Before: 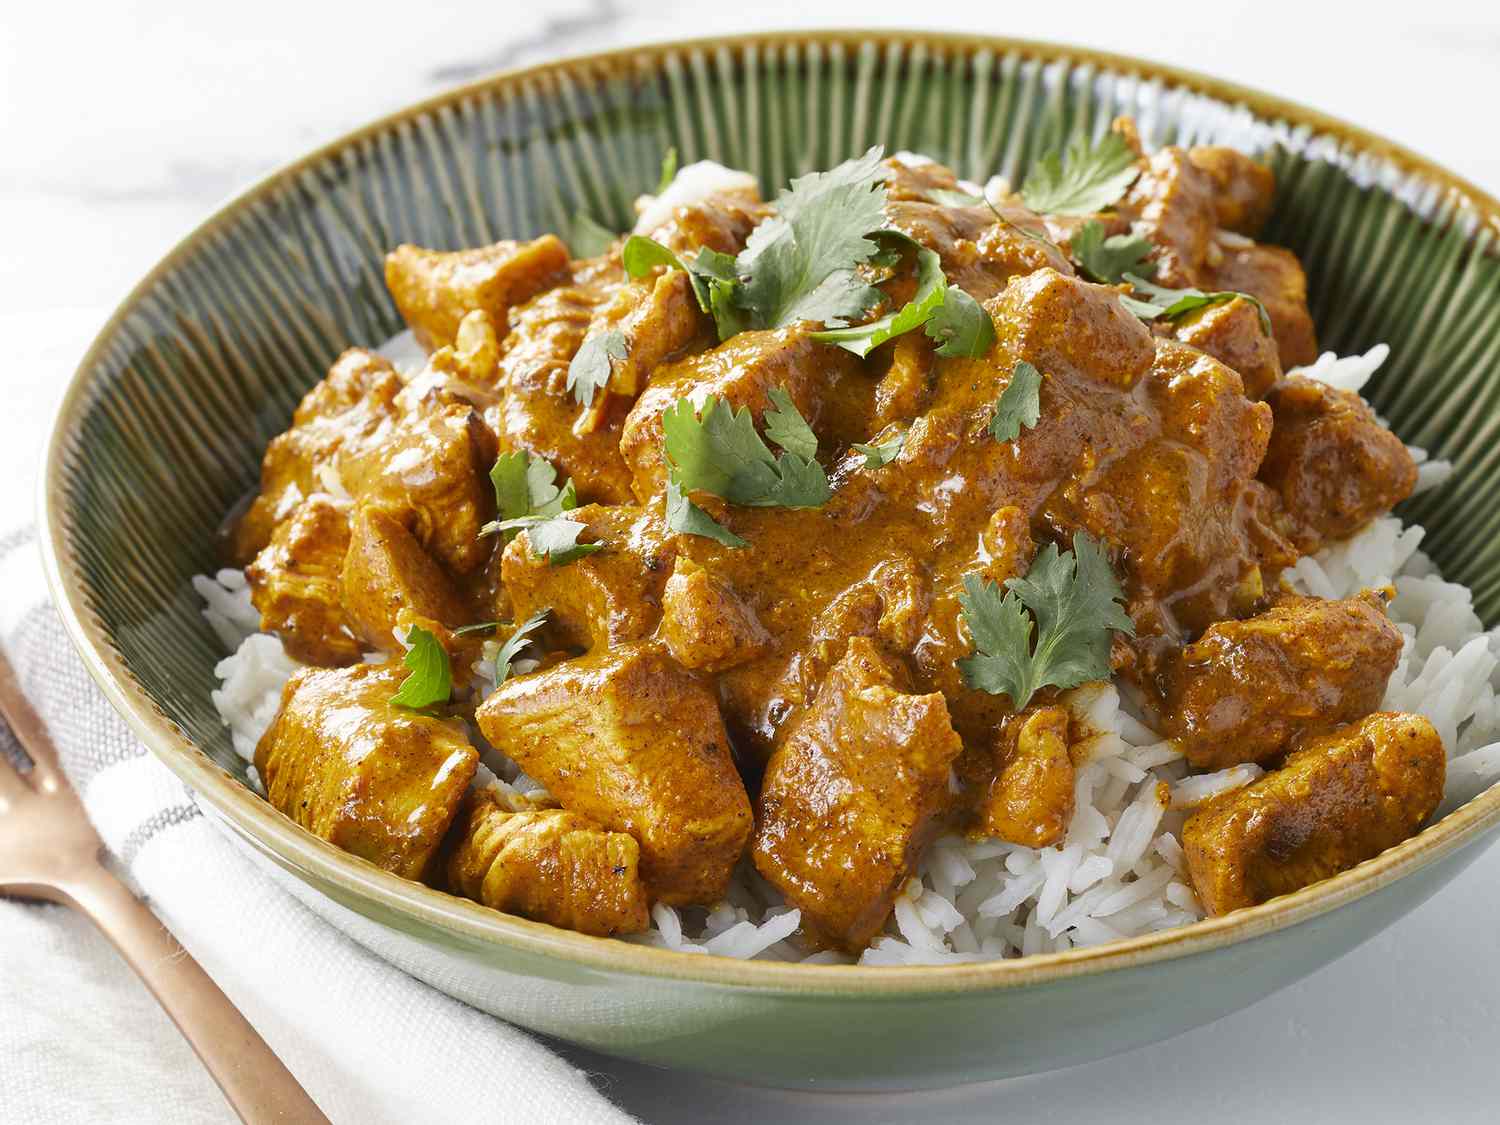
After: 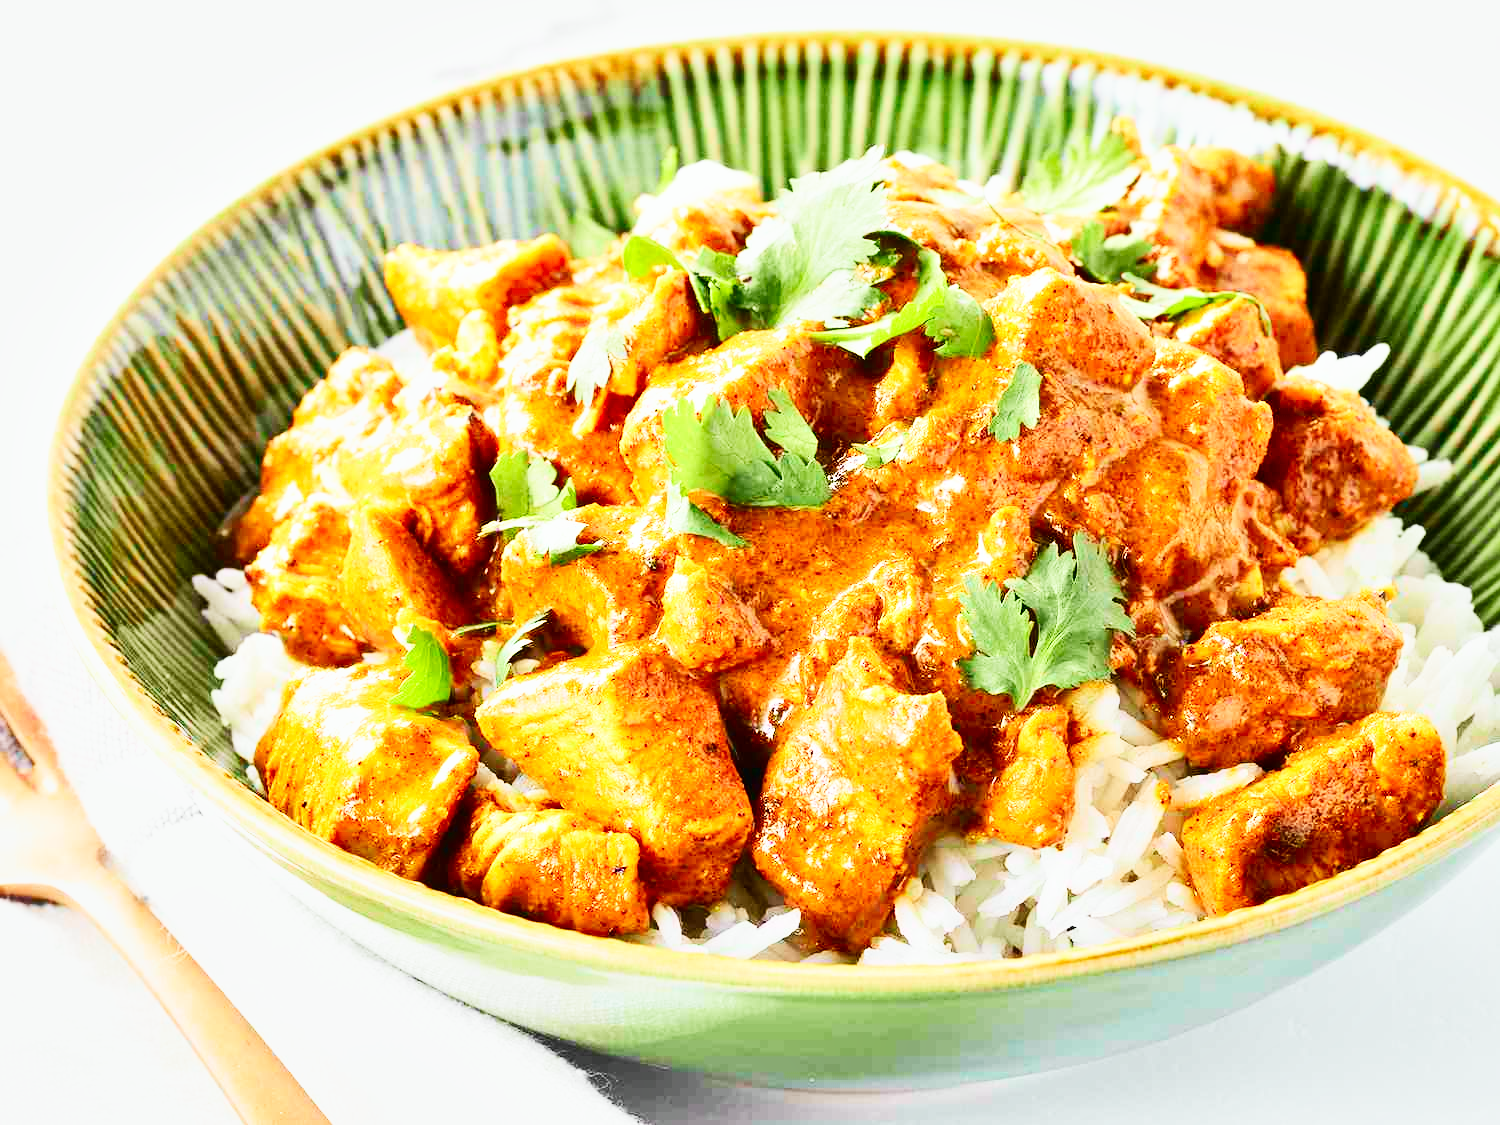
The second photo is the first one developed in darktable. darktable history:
base curve: curves: ch0 [(0, 0.003) (0.001, 0.002) (0.006, 0.004) (0.02, 0.022) (0.048, 0.086) (0.094, 0.234) (0.162, 0.431) (0.258, 0.629) (0.385, 0.8) (0.548, 0.918) (0.751, 0.988) (1, 1)], preserve colors none
tone curve: curves: ch0 [(0, 0.003) (0.044, 0.032) (0.12, 0.089) (0.19, 0.175) (0.271, 0.294) (0.457, 0.546) (0.588, 0.71) (0.701, 0.815) (0.86, 0.922) (1, 0.982)]; ch1 [(0, 0) (0.247, 0.215) (0.433, 0.382) (0.466, 0.426) (0.493, 0.481) (0.501, 0.5) (0.517, 0.524) (0.557, 0.582) (0.598, 0.651) (0.671, 0.735) (0.796, 0.85) (1, 1)]; ch2 [(0, 0) (0.249, 0.216) (0.357, 0.317) (0.448, 0.432) (0.478, 0.492) (0.498, 0.499) (0.517, 0.53) (0.537, 0.57) (0.569, 0.623) (0.61, 0.663) (0.706, 0.75) (0.808, 0.809) (0.991, 0.968)], color space Lab, independent channels, preserve colors none
local contrast: mode bilateral grid, contrast 20, coarseness 50, detail 120%, midtone range 0.2
shadows and highlights: shadows 29.61, highlights -30.47, low approximation 0.01, soften with gaussian
